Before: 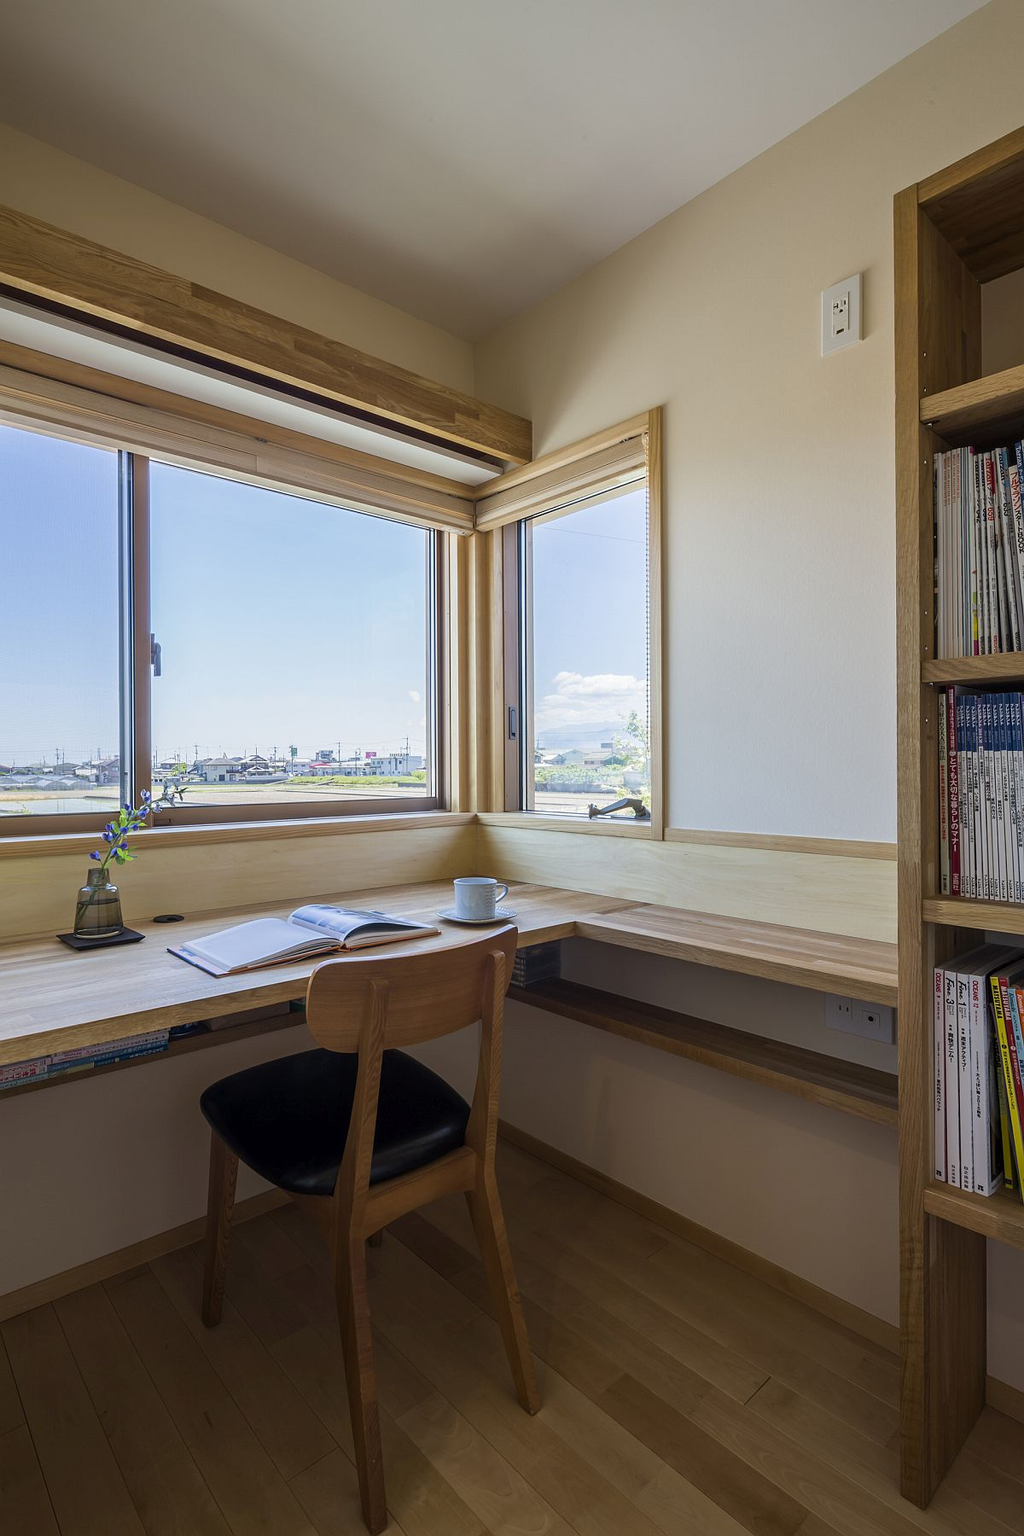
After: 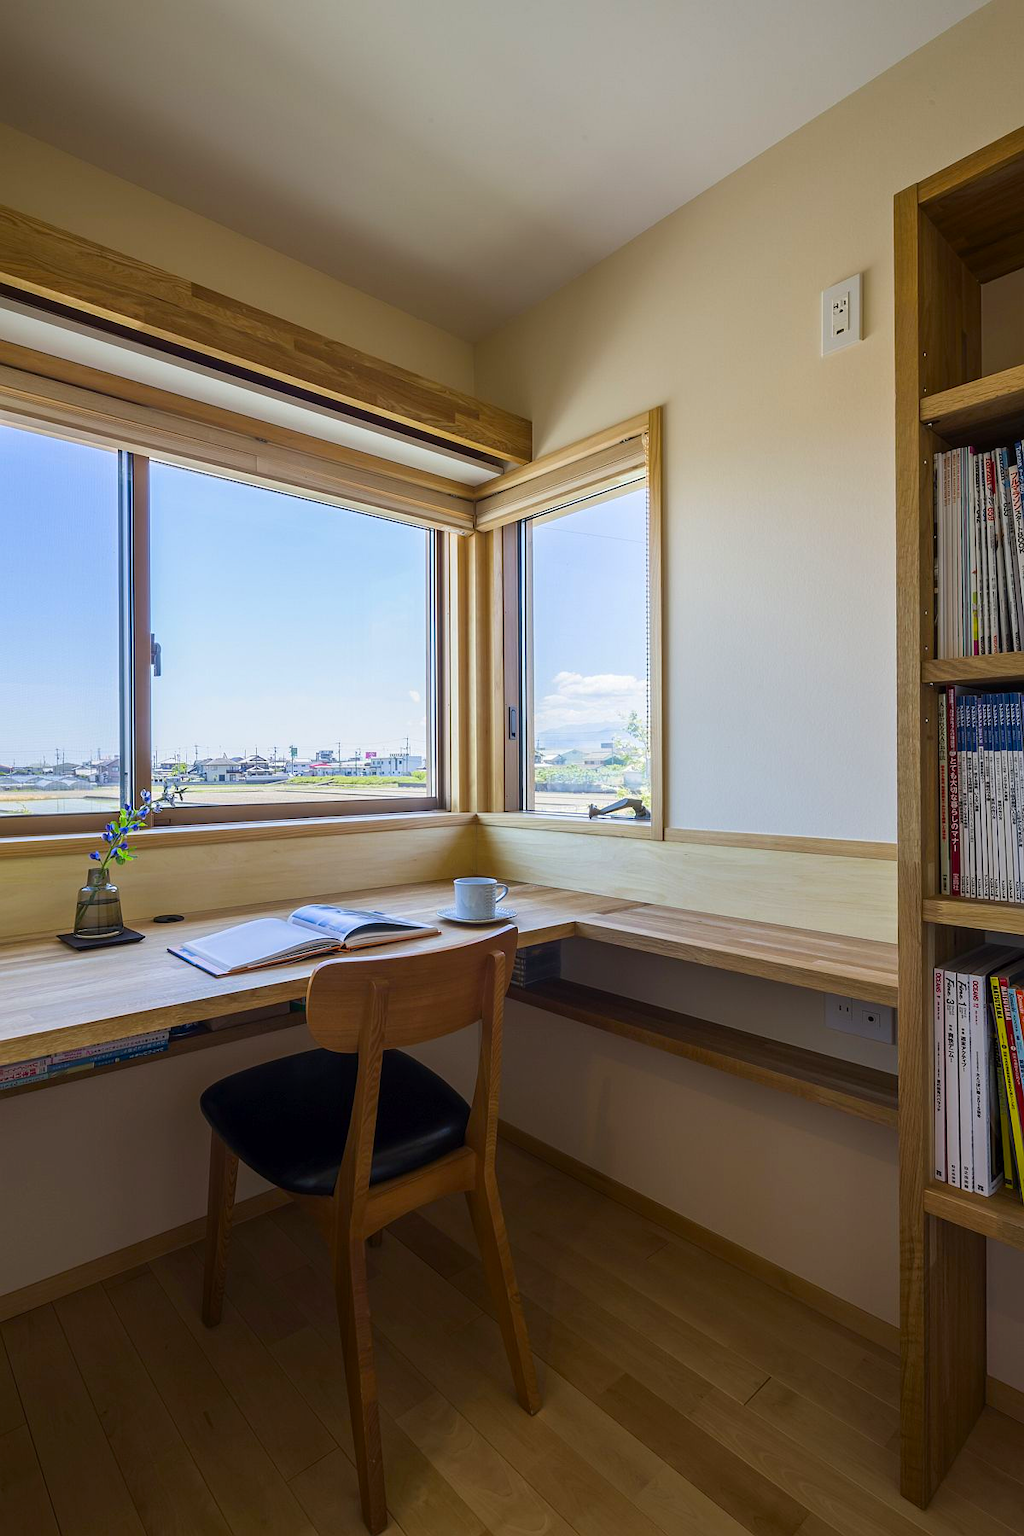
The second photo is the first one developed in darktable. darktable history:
vibrance: on, module defaults
contrast brightness saturation: contrast 0.09, saturation 0.28
